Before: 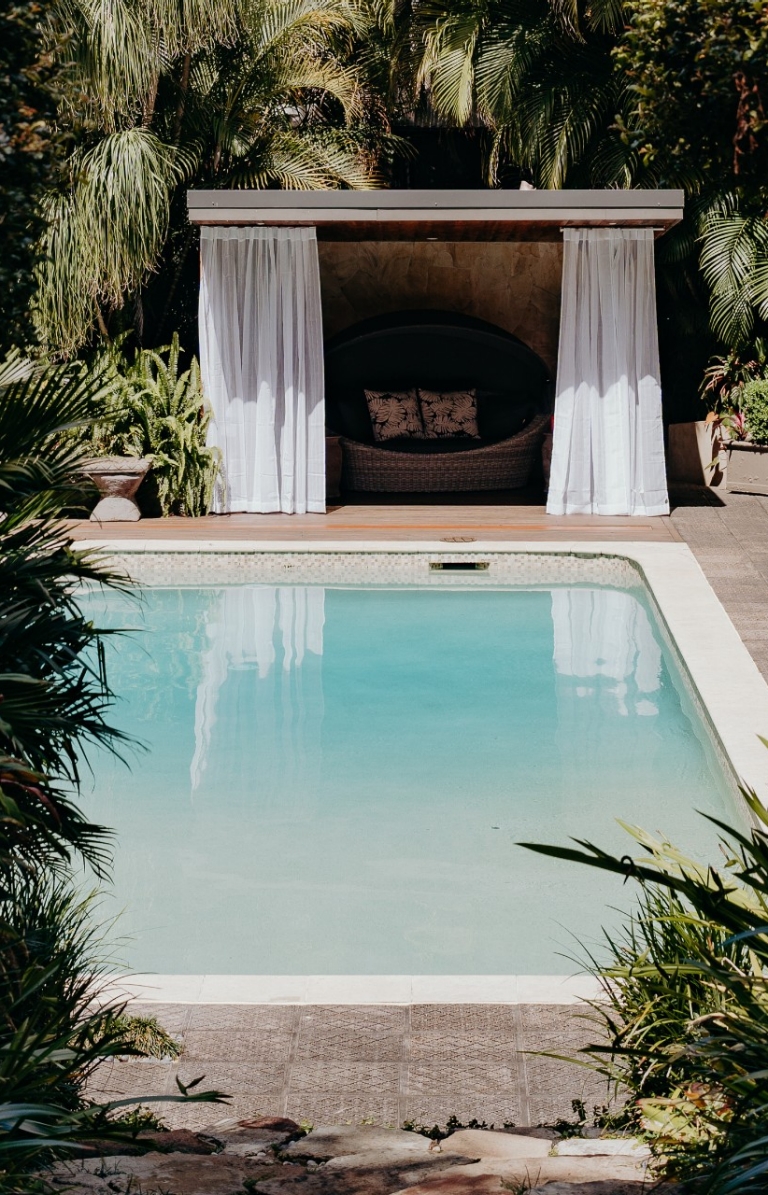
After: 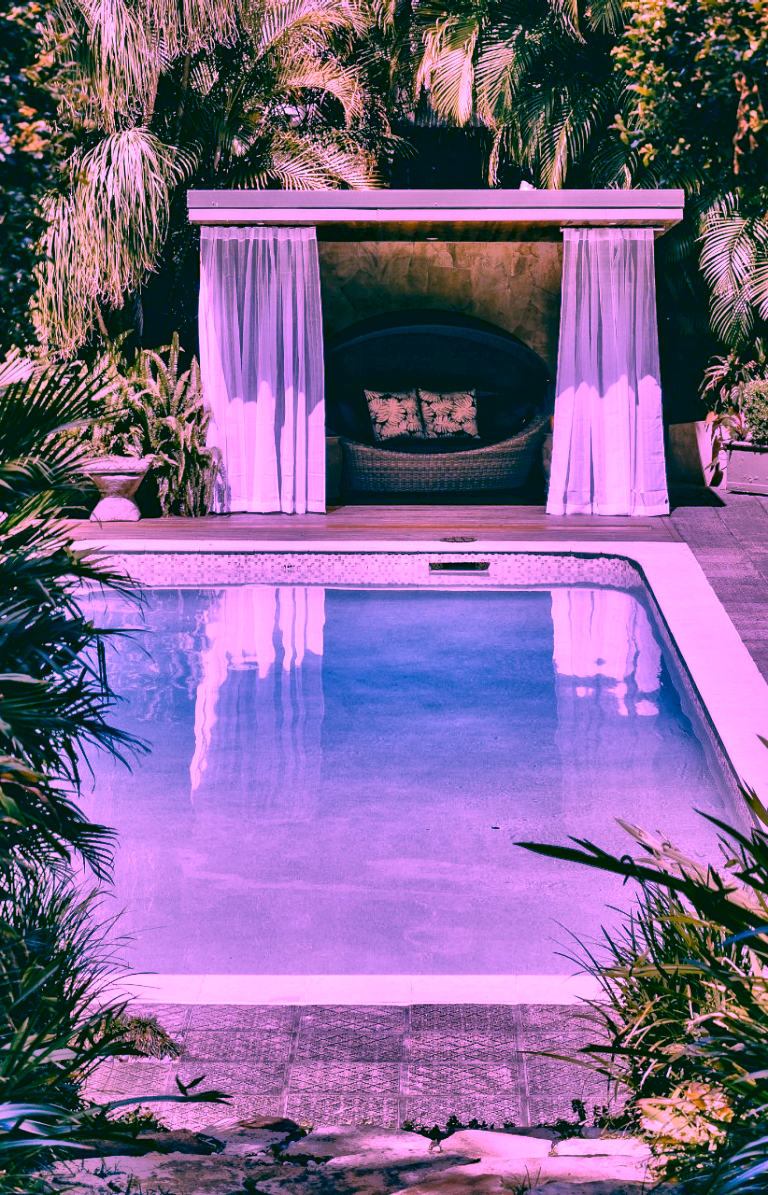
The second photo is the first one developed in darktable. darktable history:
local contrast: mode bilateral grid, contrast 25, coarseness 60, detail 151%, midtone range 0.2
tone mapping: contrast compression 1.5, spatial extent 10 | blend: blend mode average, opacity 100%; mask: uniform (no mask)
white balance: red 1.691, blue 2.219
color correction: highlights a* 1.83, highlights b* 34.02, shadows a* -36.68, shadows b* -5.48 | blend: blend mode normal, opacity 66%; mask: uniform (no mask)
contrast equalizer: y [[0.586, 0.584, 0.576, 0.565, 0.552, 0.539], [0.5 ×6], [0.97, 0.959, 0.919, 0.859, 0.789, 0.717], [0 ×6], [0 ×6]]
shadows and highlights: shadows 60, highlights -60.23, soften with gaussian
